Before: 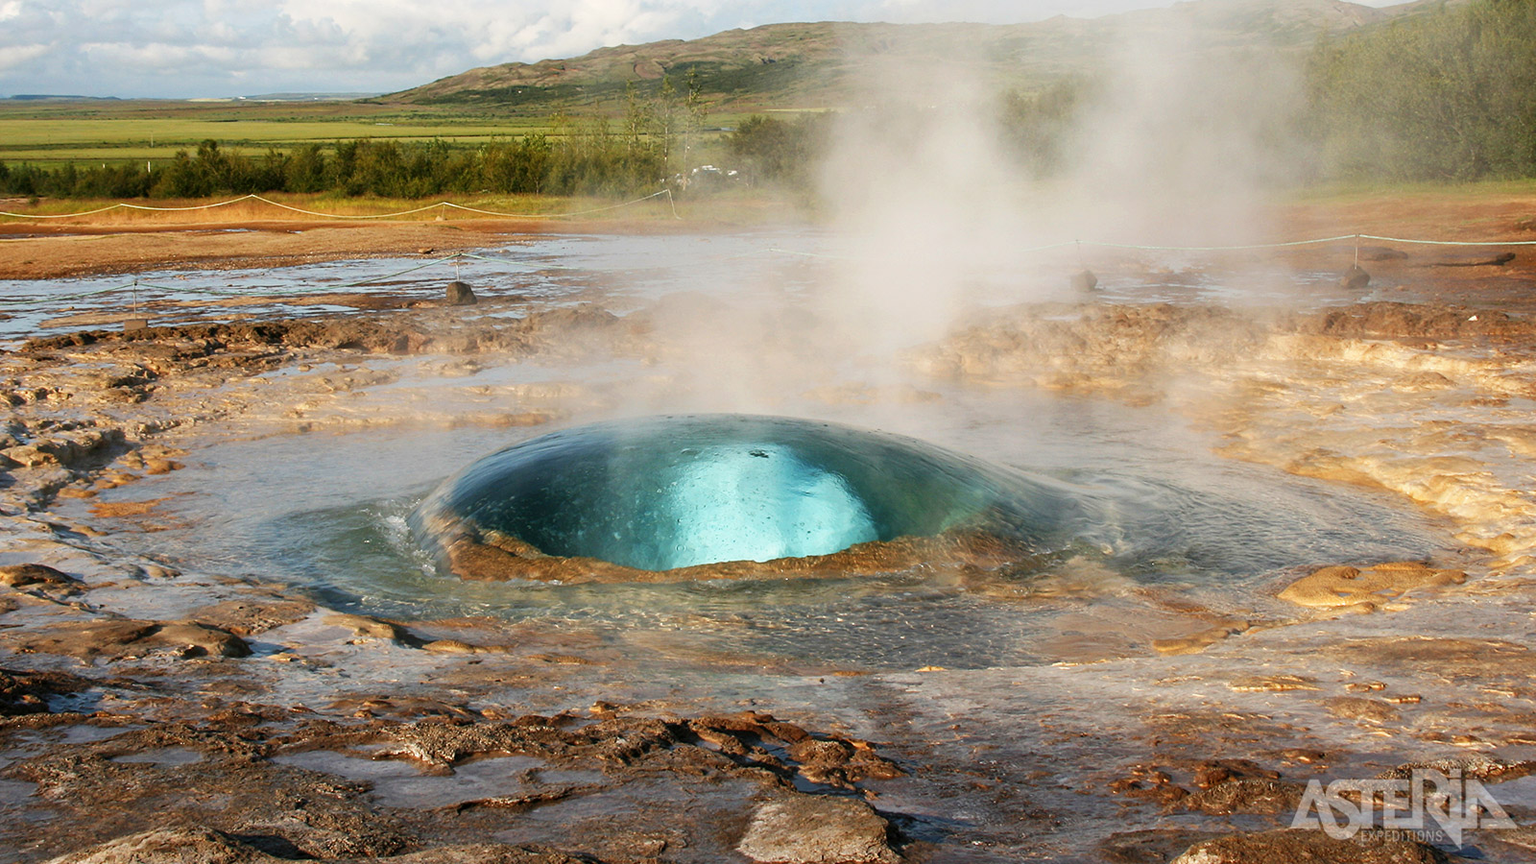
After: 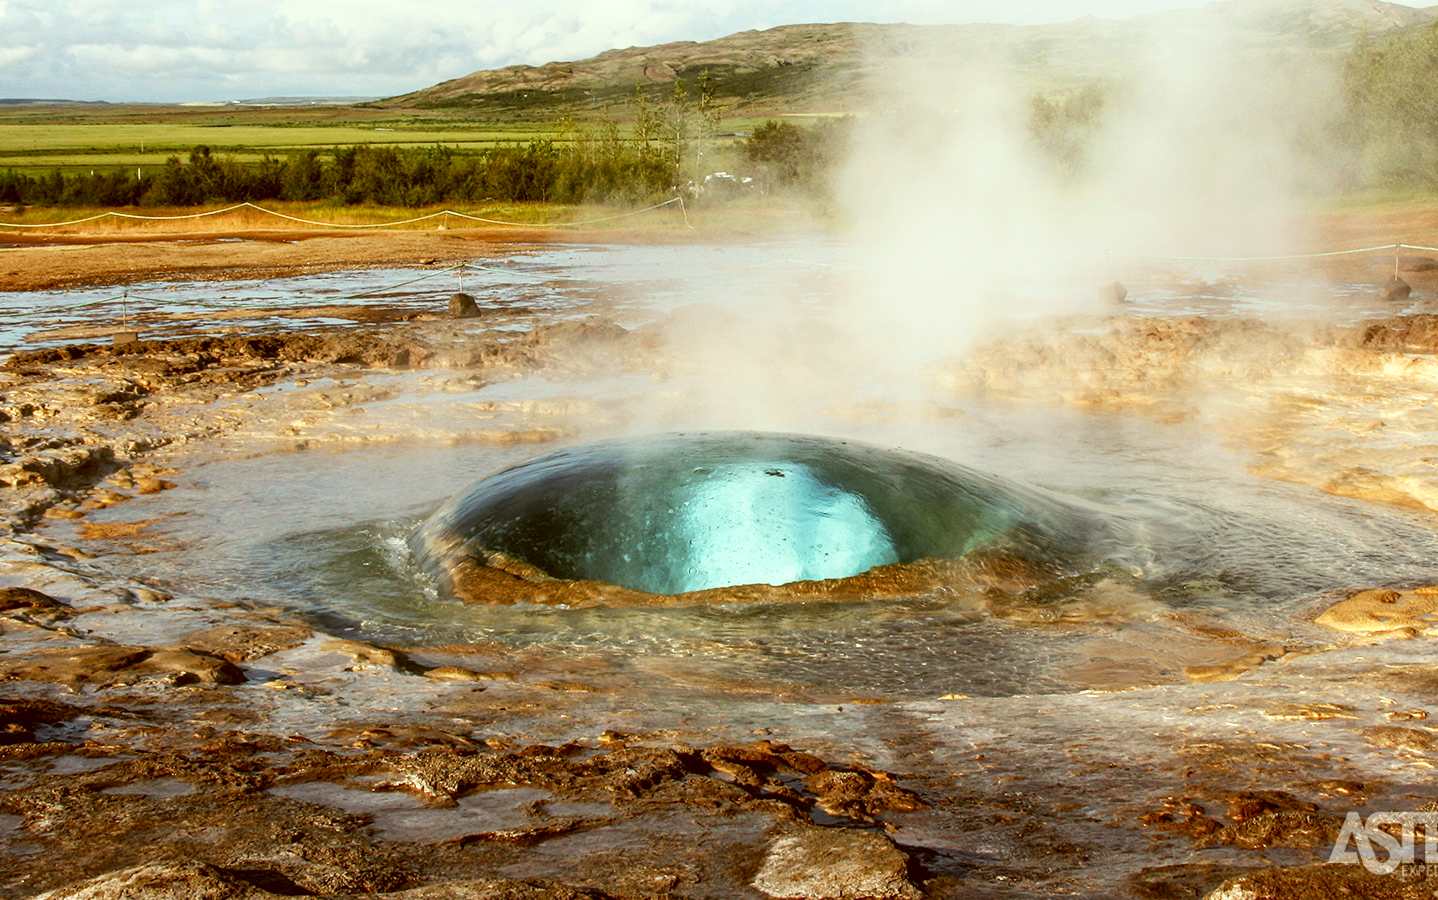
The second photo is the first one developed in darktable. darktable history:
shadows and highlights: shadows -60.99, white point adjustment -5.35, highlights 61.85, shadows color adjustment 98%, highlights color adjustment 57.75%
crop and rotate: left 1.002%, right 9.122%
local contrast: on, module defaults
tone curve: curves: ch0 [(0, 0) (0.003, 0.003) (0.011, 0.011) (0.025, 0.026) (0.044, 0.046) (0.069, 0.072) (0.1, 0.103) (0.136, 0.141) (0.177, 0.184) (0.224, 0.233) (0.277, 0.287) (0.335, 0.348) (0.399, 0.414) (0.468, 0.486) (0.543, 0.563) (0.623, 0.647) (0.709, 0.736) (0.801, 0.831) (0.898, 0.92) (1, 1)], preserve colors none
color correction: highlights a* -6.24, highlights b* 9.13, shadows a* 10.15, shadows b* 23.41
color calibration: illuminant as shot in camera, x 0.358, y 0.373, temperature 4628.91 K
